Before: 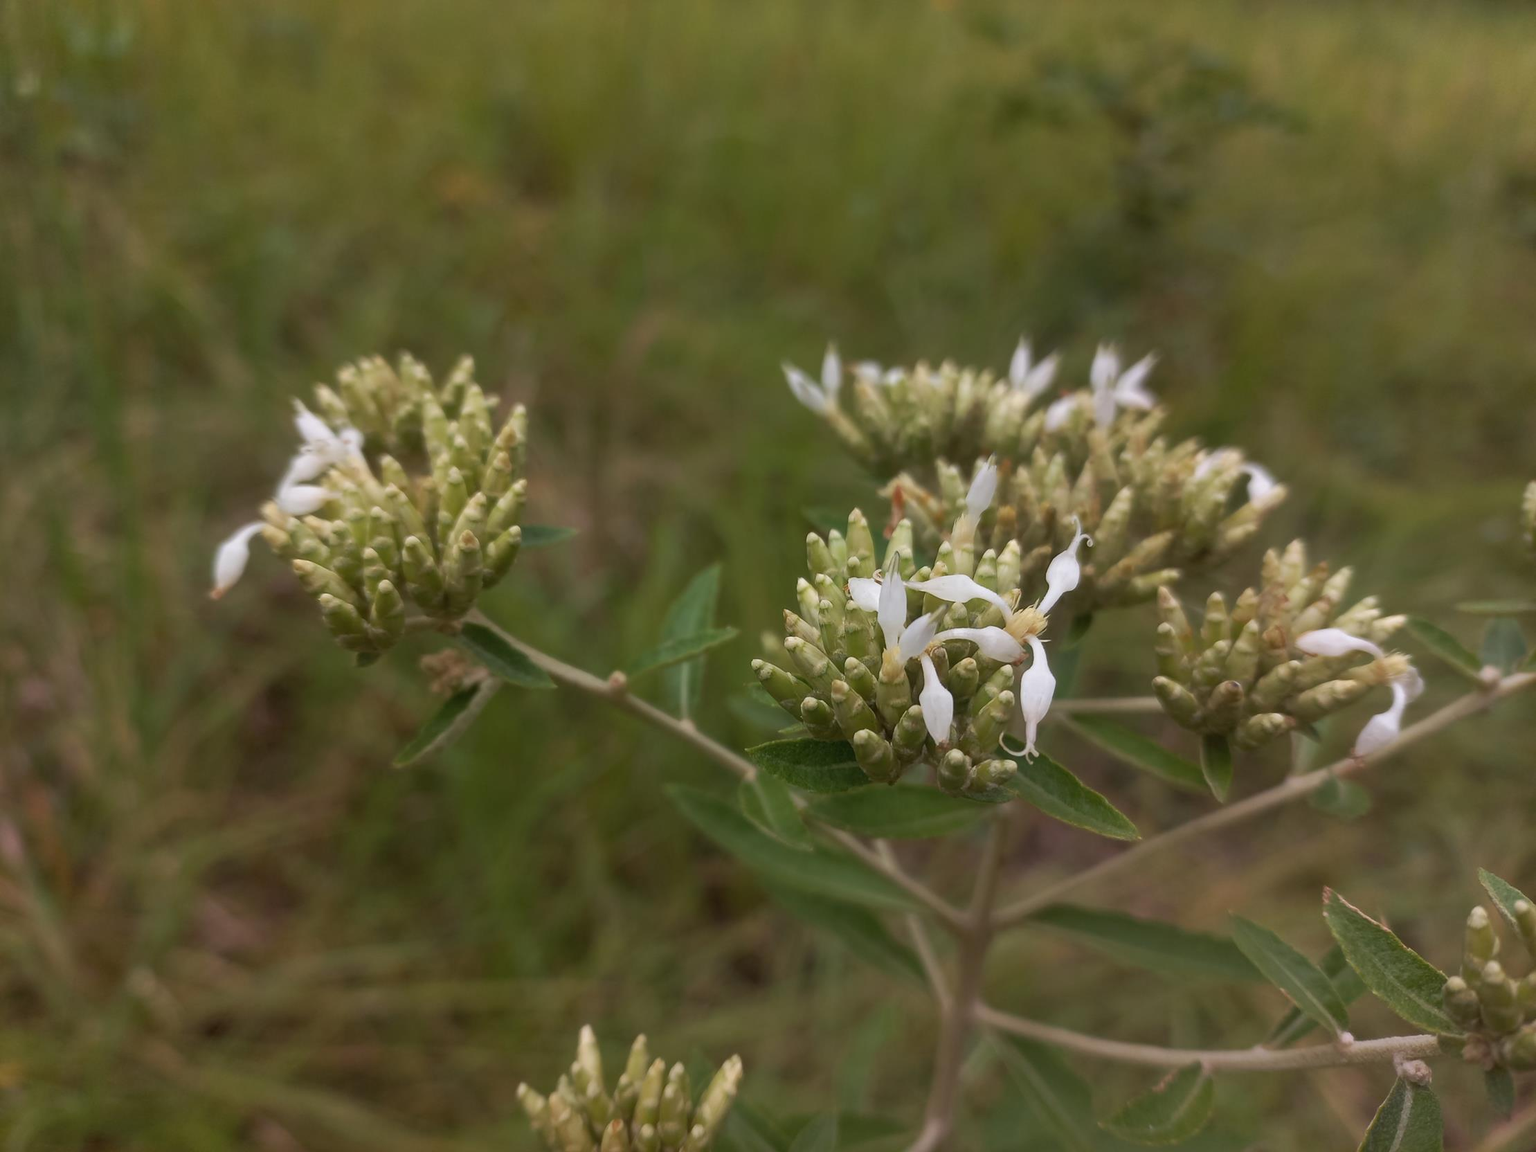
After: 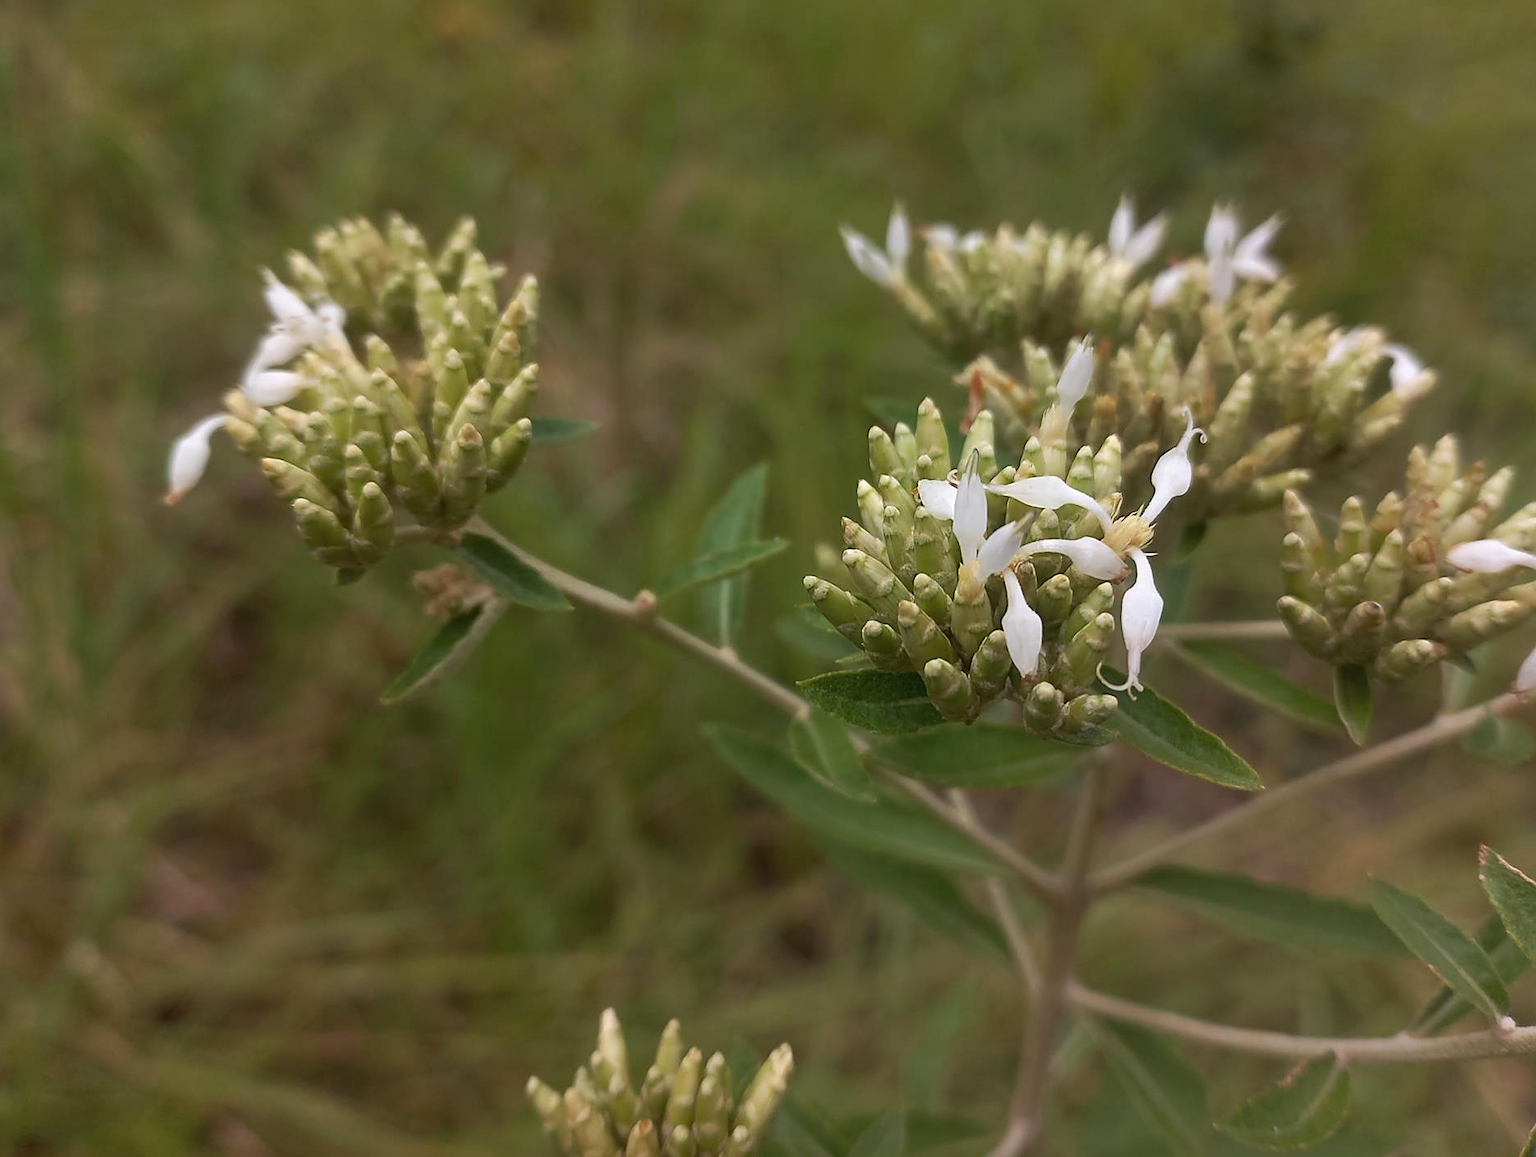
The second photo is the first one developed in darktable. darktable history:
crop and rotate: left 4.658%, top 14.92%, right 10.676%
levels: levels [0, 0.474, 0.947]
sharpen: on, module defaults
